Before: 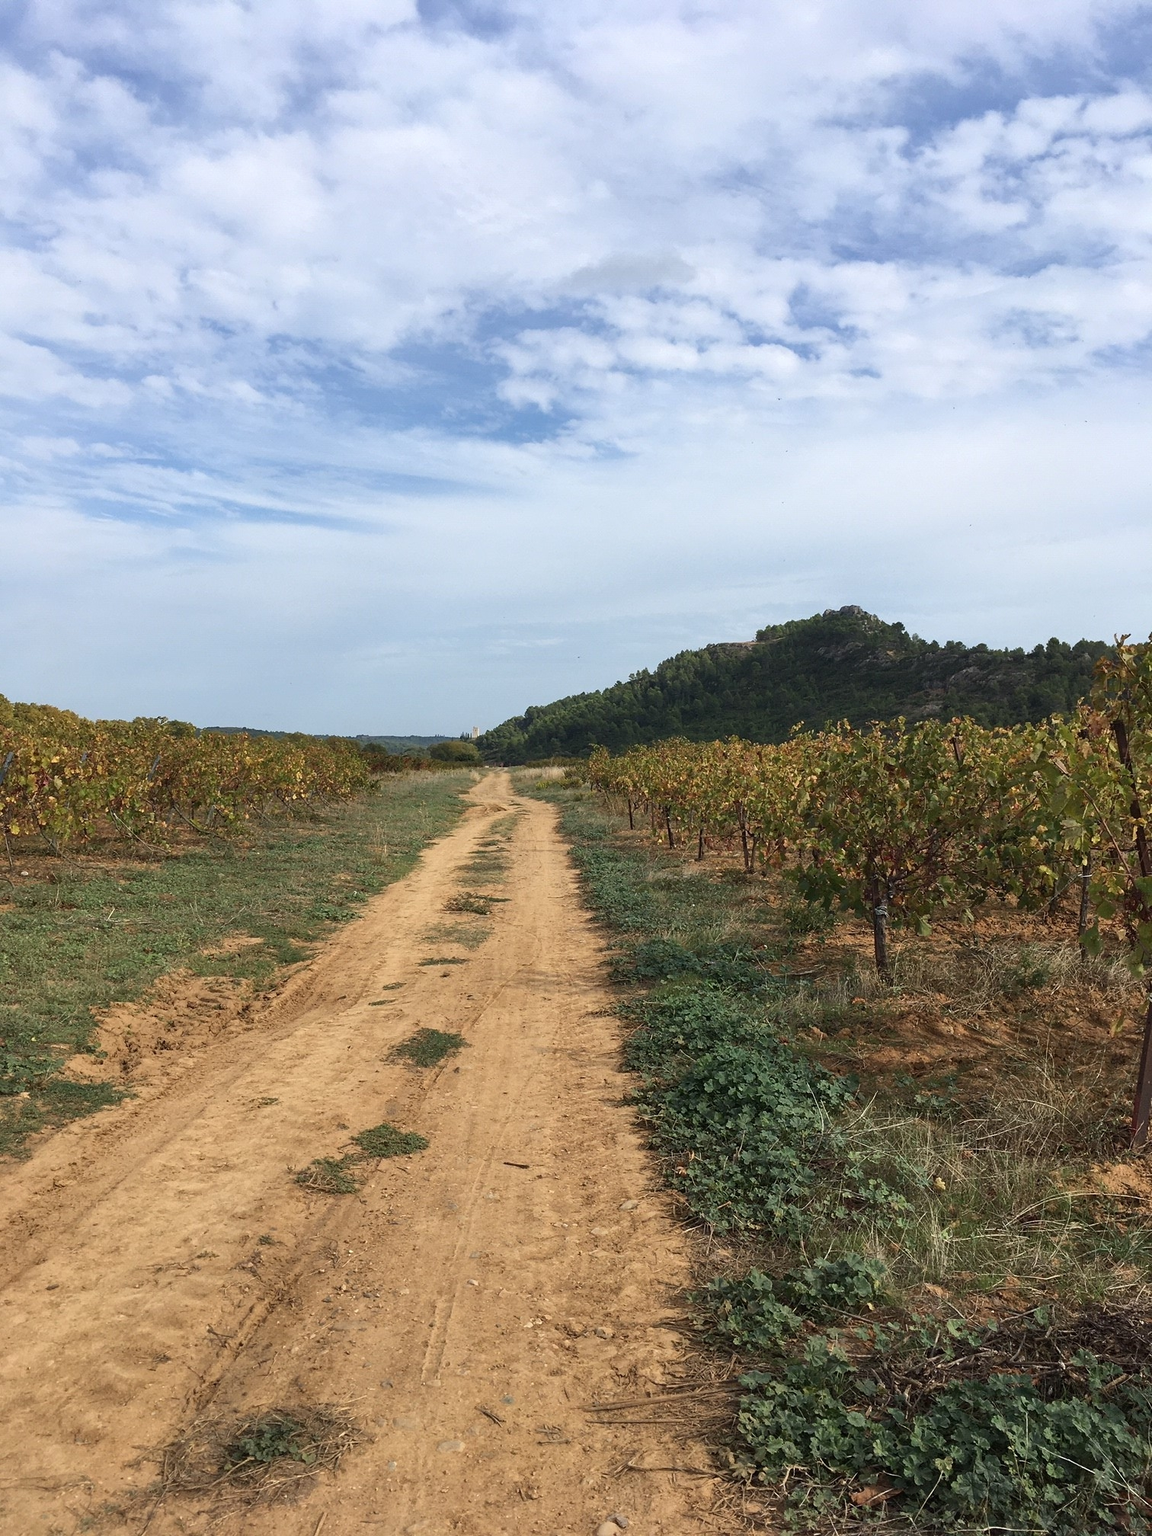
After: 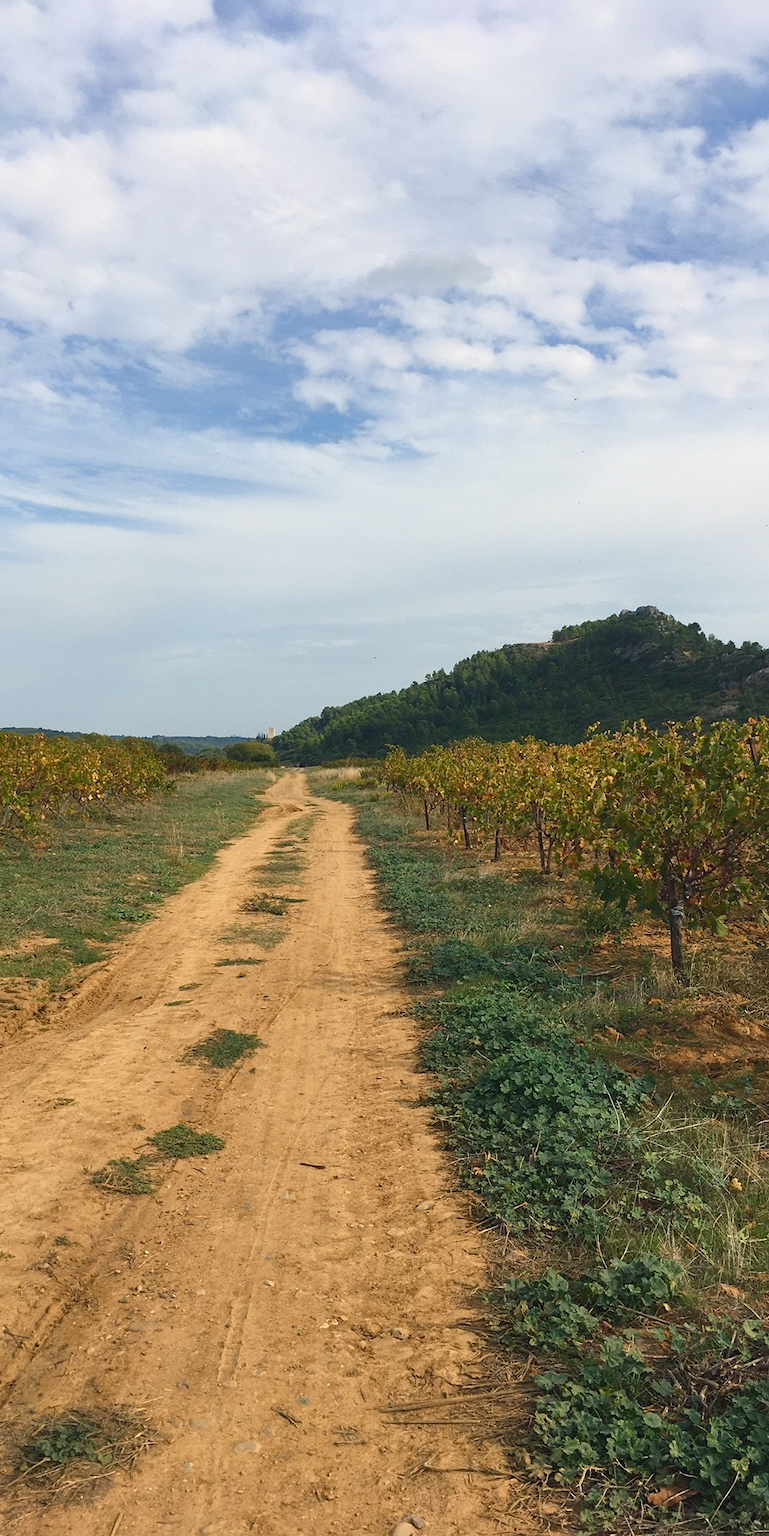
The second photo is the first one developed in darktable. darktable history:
white balance: red 1, blue 1
crop and rotate: left 17.732%, right 15.423%
color balance rgb: shadows lift › chroma 2%, shadows lift › hue 219.6°, power › hue 313.2°, highlights gain › chroma 3%, highlights gain › hue 75.6°, global offset › luminance 0.5%, perceptual saturation grading › global saturation 15.33%, perceptual saturation grading › highlights -19.33%, perceptual saturation grading › shadows 20%, global vibrance 20%
